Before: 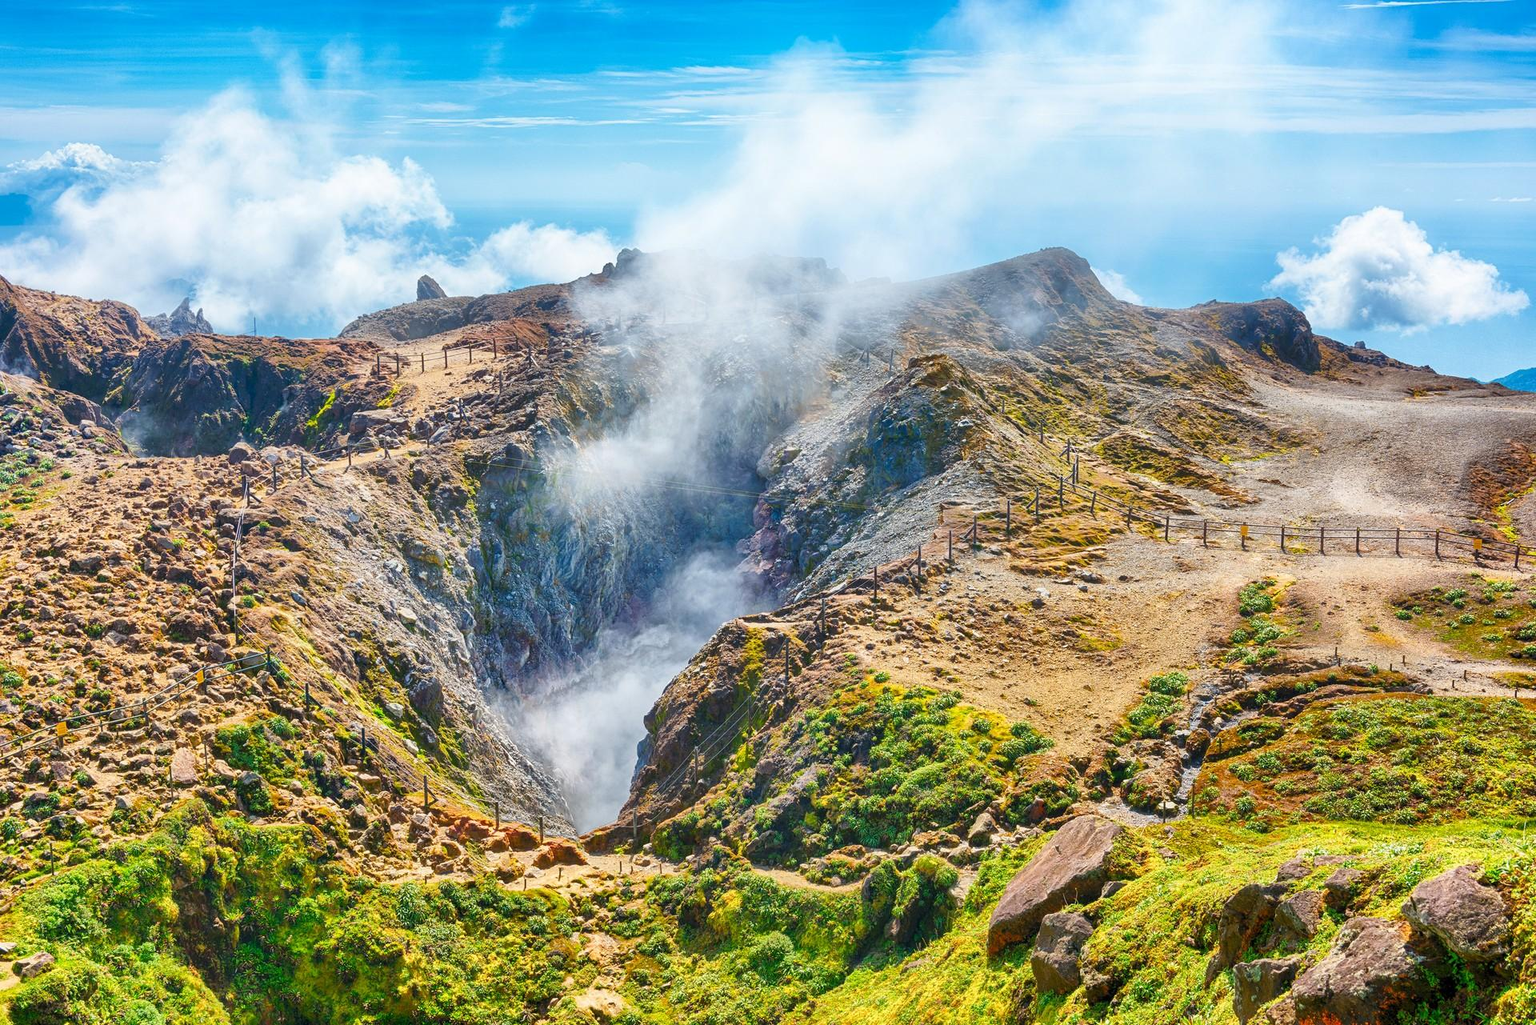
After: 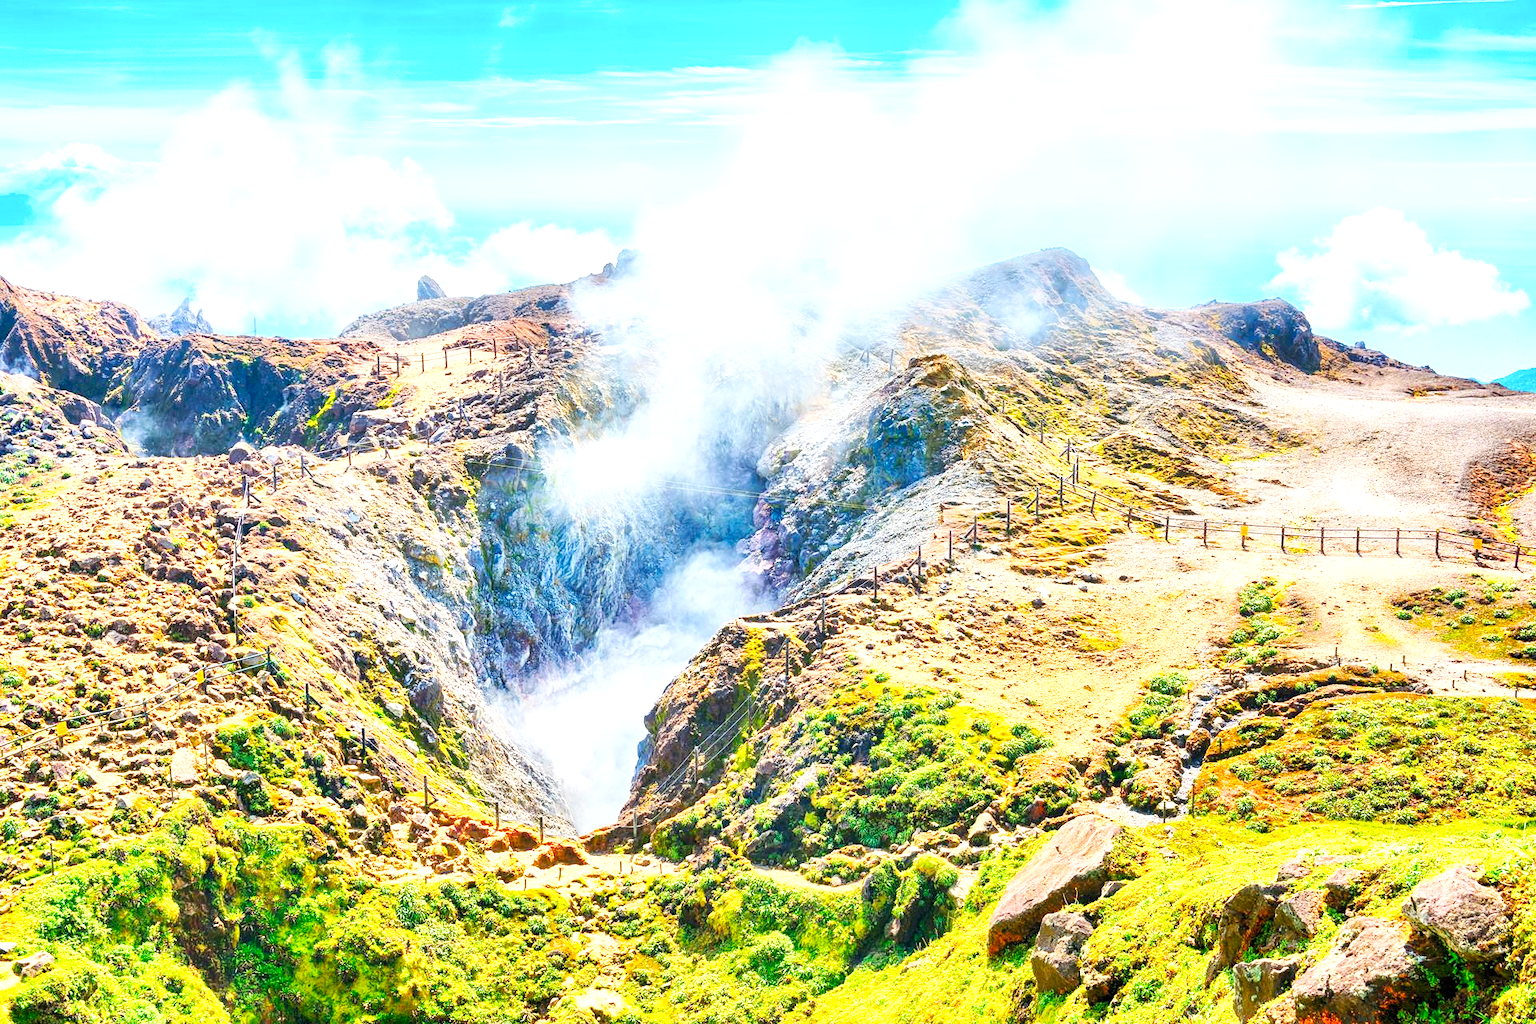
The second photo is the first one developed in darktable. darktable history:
levels: levels [0, 0.48, 0.961]
contrast brightness saturation: contrast 0.2, brightness 0.15, saturation 0.14
base curve: curves: ch0 [(0, 0) (0.005, 0.002) (0.15, 0.3) (0.4, 0.7) (0.75, 0.95) (1, 1)], preserve colors none
